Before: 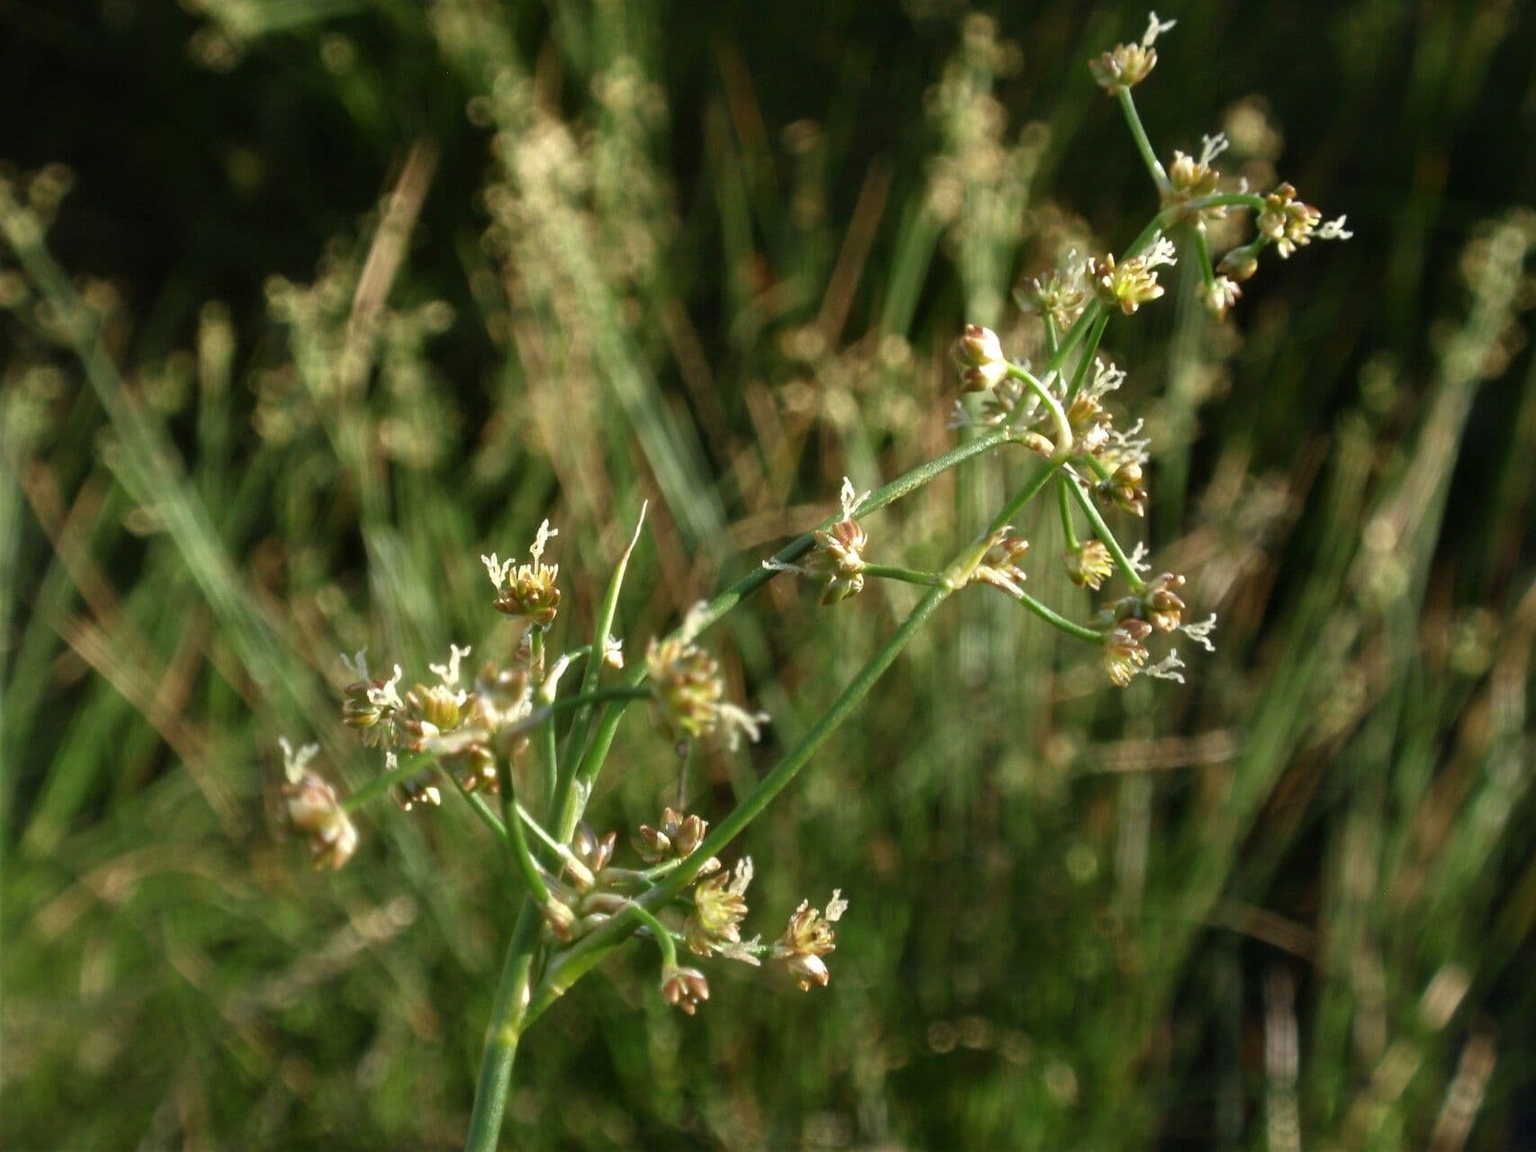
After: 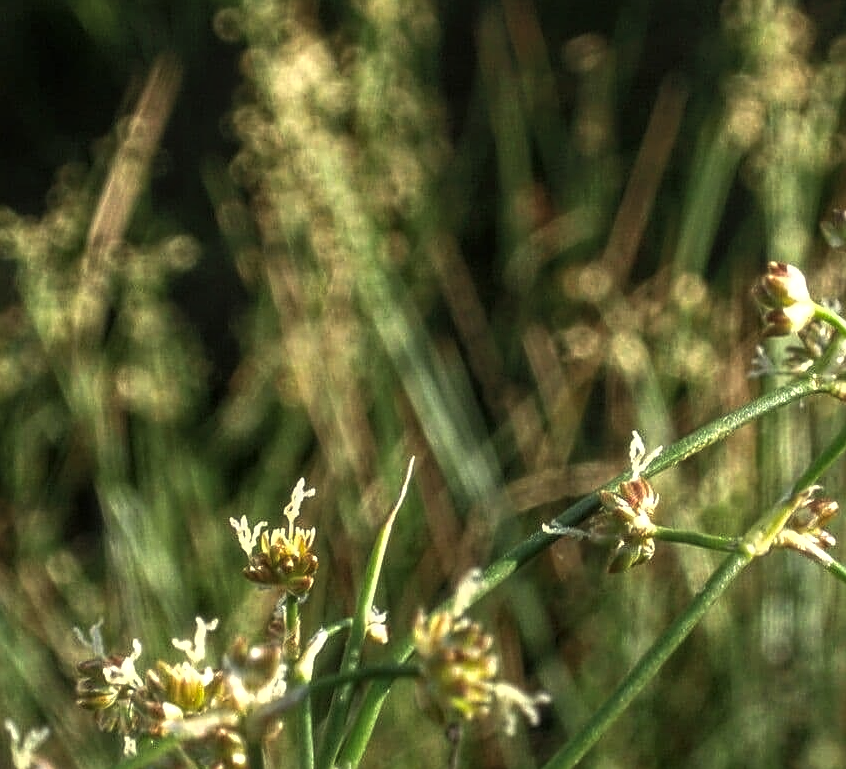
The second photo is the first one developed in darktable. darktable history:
color balance rgb: highlights gain › luminance 6.362%, highlights gain › chroma 1.237%, highlights gain › hue 87.16°, perceptual saturation grading › global saturation 0.729%, perceptual brilliance grading › highlights 14.288%, perceptual brilliance grading › mid-tones -6%, perceptual brilliance grading › shadows -27.053%
crop: left 17.886%, top 7.798%, right 32.546%, bottom 32.047%
sharpen: on, module defaults
local contrast: highlights 66%, shadows 35%, detail 167%, midtone range 0.2
